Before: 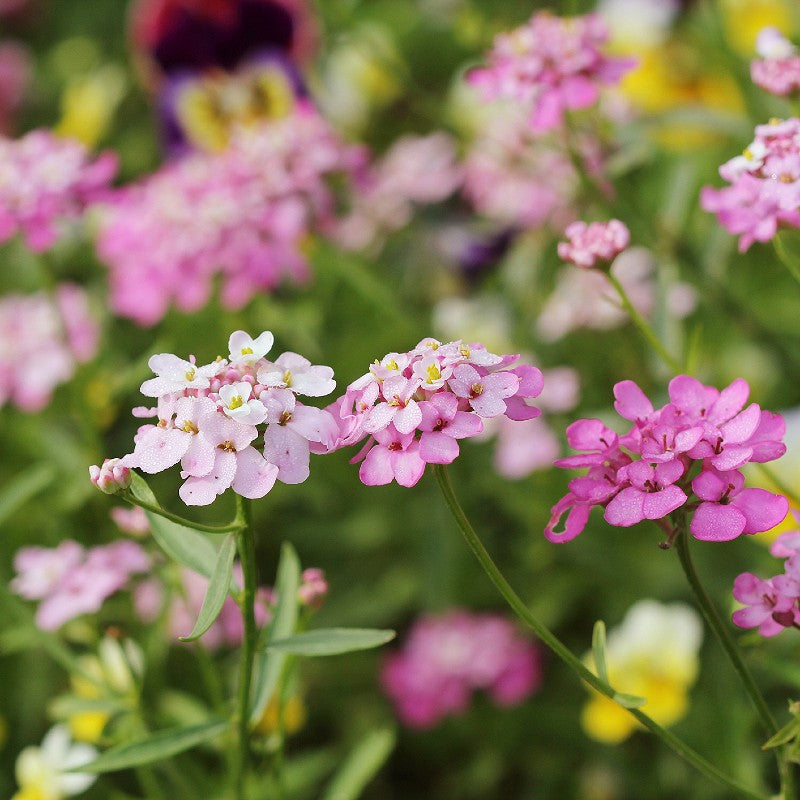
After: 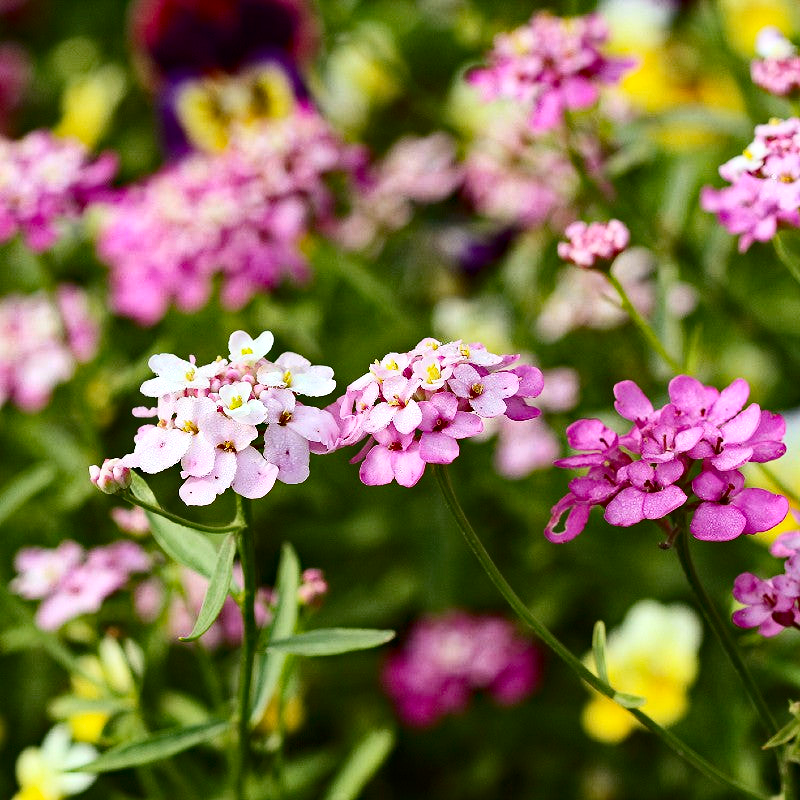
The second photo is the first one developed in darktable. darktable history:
contrast brightness saturation: contrast 0.28
shadows and highlights: shadows -10, white point adjustment 1.5, highlights 10
tone equalizer: on, module defaults
haze removal: strength 0.5, distance 0.43, compatibility mode true, adaptive false
